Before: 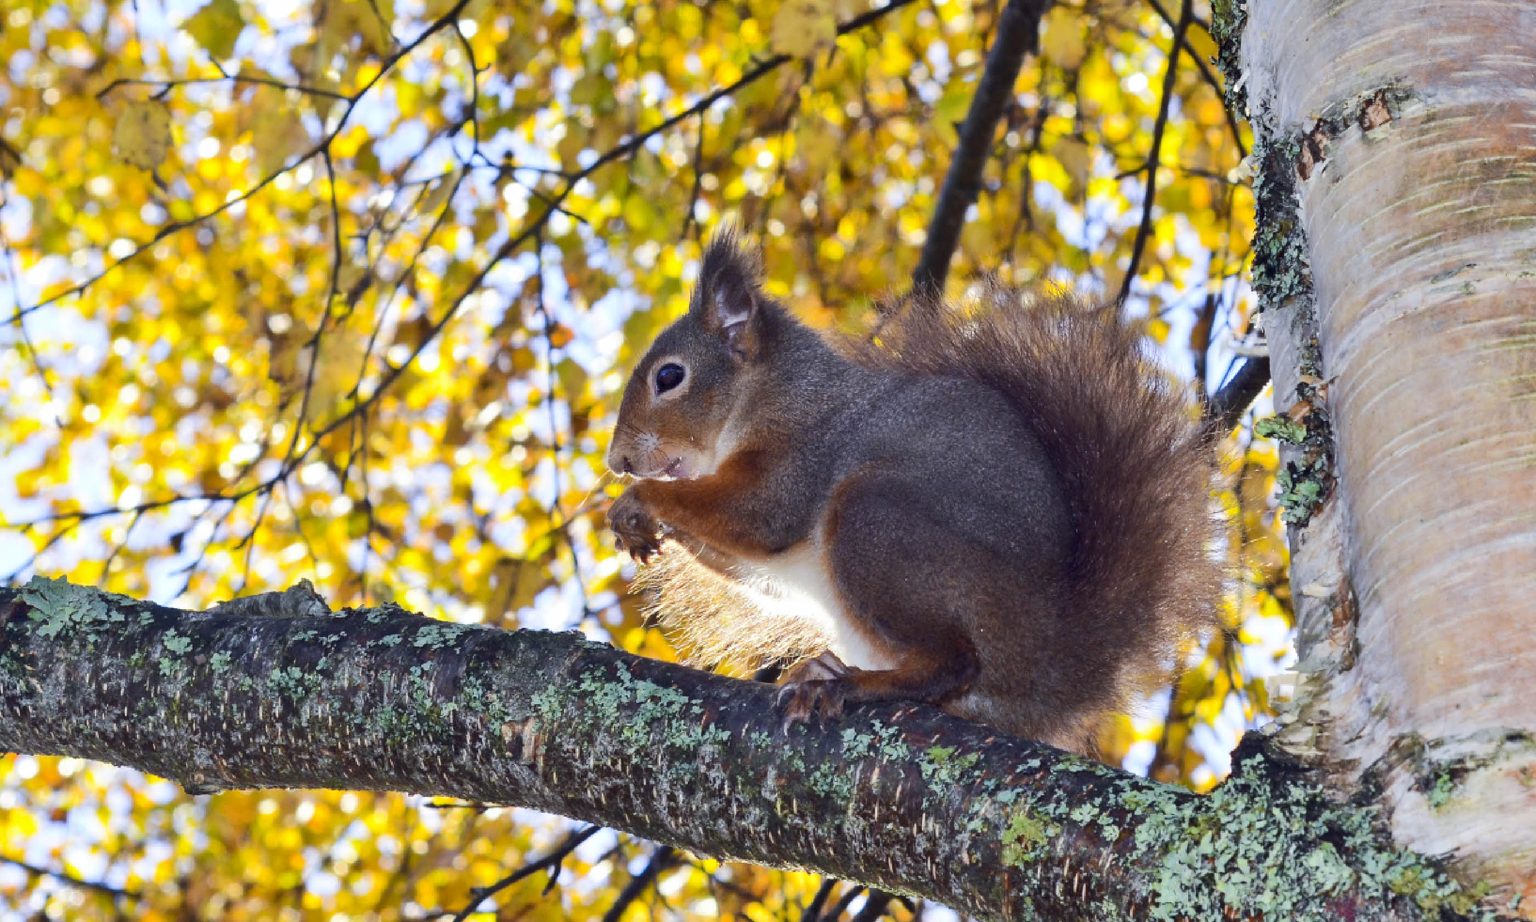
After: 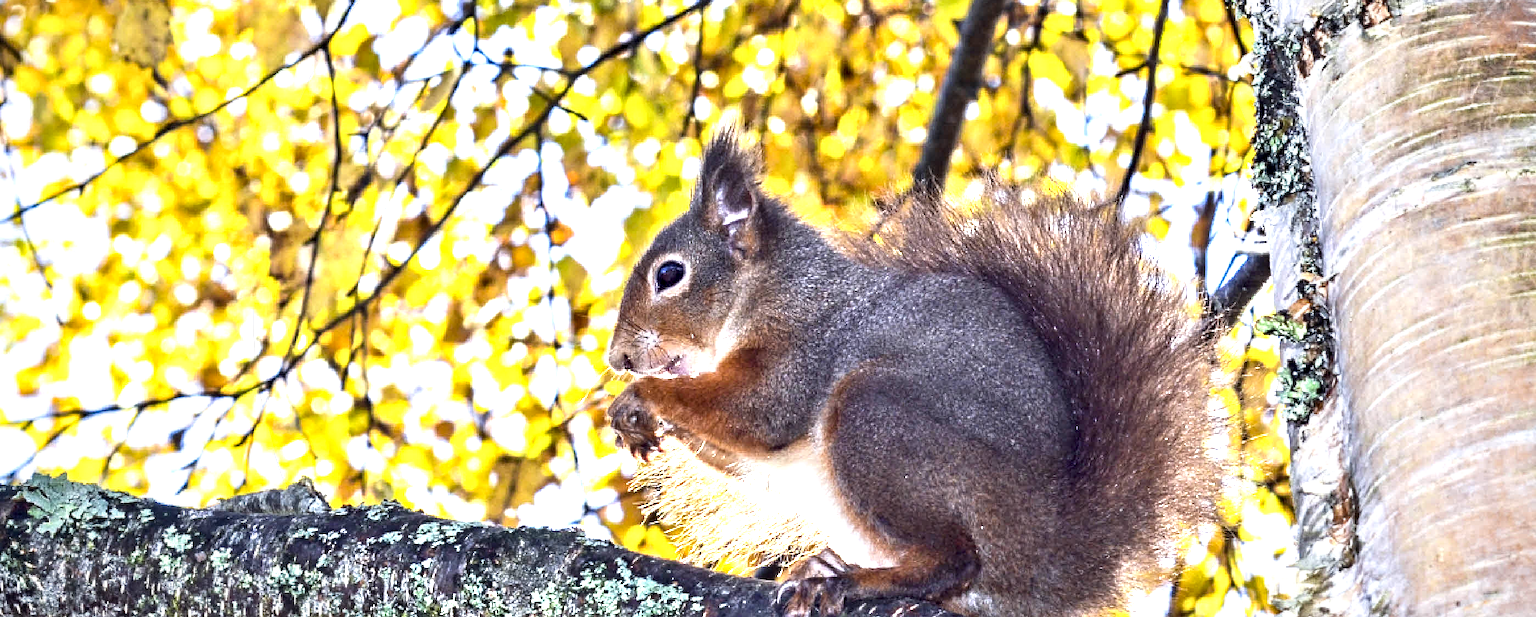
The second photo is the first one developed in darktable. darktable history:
vignetting: fall-off start 66.98%, saturation 0.001, width/height ratio 1.016, unbound false
exposure: black level correction 0, exposure 1.169 EV, compensate highlight preservation false
crop: top 11.174%, bottom 21.812%
contrast equalizer: y [[0.5, 0.542, 0.583, 0.625, 0.667, 0.708], [0.5 ×6], [0.5 ×6], [0 ×6], [0 ×6]]
